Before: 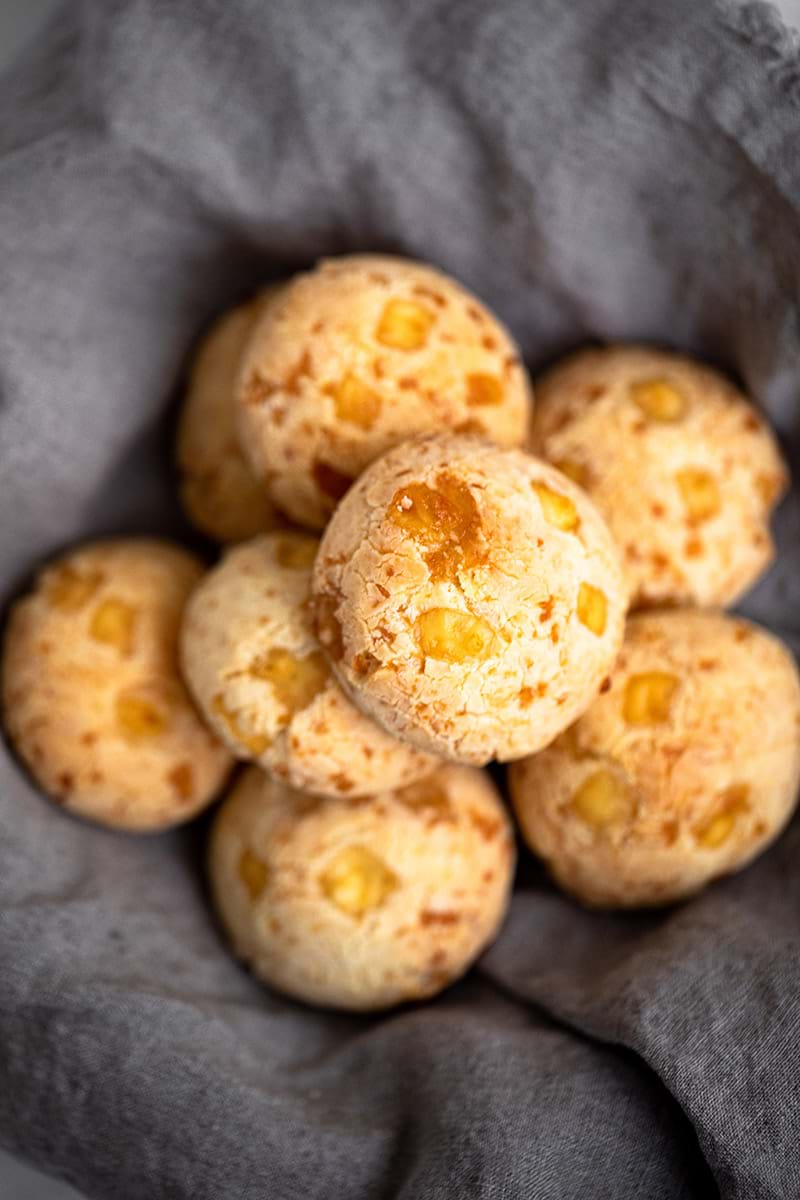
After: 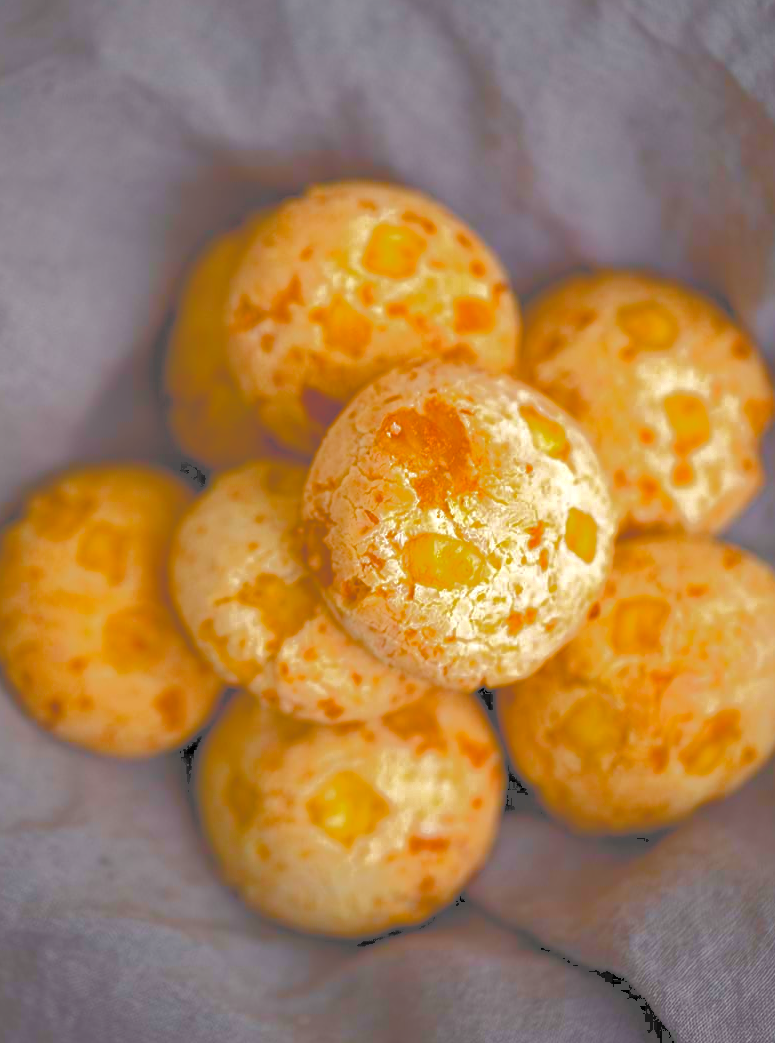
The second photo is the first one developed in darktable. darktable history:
color balance rgb: highlights gain › chroma 0.214%, highlights gain › hue 331.46°, linear chroma grading › shadows 20.107%, linear chroma grading › highlights 2.889%, linear chroma grading › mid-tones 9.998%, perceptual saturation grading › global saturation 20%, perceptual saturation grading › highlights -14%, perceptual saturation grading › shadows 49.47%, perceptual brilliance grading › global brilliance 2.907%
tone curve: curves: ch0 [(0, 0) (0.003, 0.322) (0.011, 0.327) (0.025, 0.345) (0.044, 0.365) (0.069, 0.378) (0.1, 0.391) (0.136, 0.403) (0.177, 0.412) (0.224, 0.429) (0.277, 0.448) (0.335, 0.474) (0.399, 0.503) (0.468, 0.537) (0.543, 0.57) (0.623, 0.61) (0.709, 0.653) (0.801, 0.699) (0.898, 0.75) (1, 1)], color space Lab, independent channels, preserve colors none
crop: left 1.378%, top 6.188%, right 1.693%, bottom 6.883%
tone equalizer: -7 EV 0.128 EV
